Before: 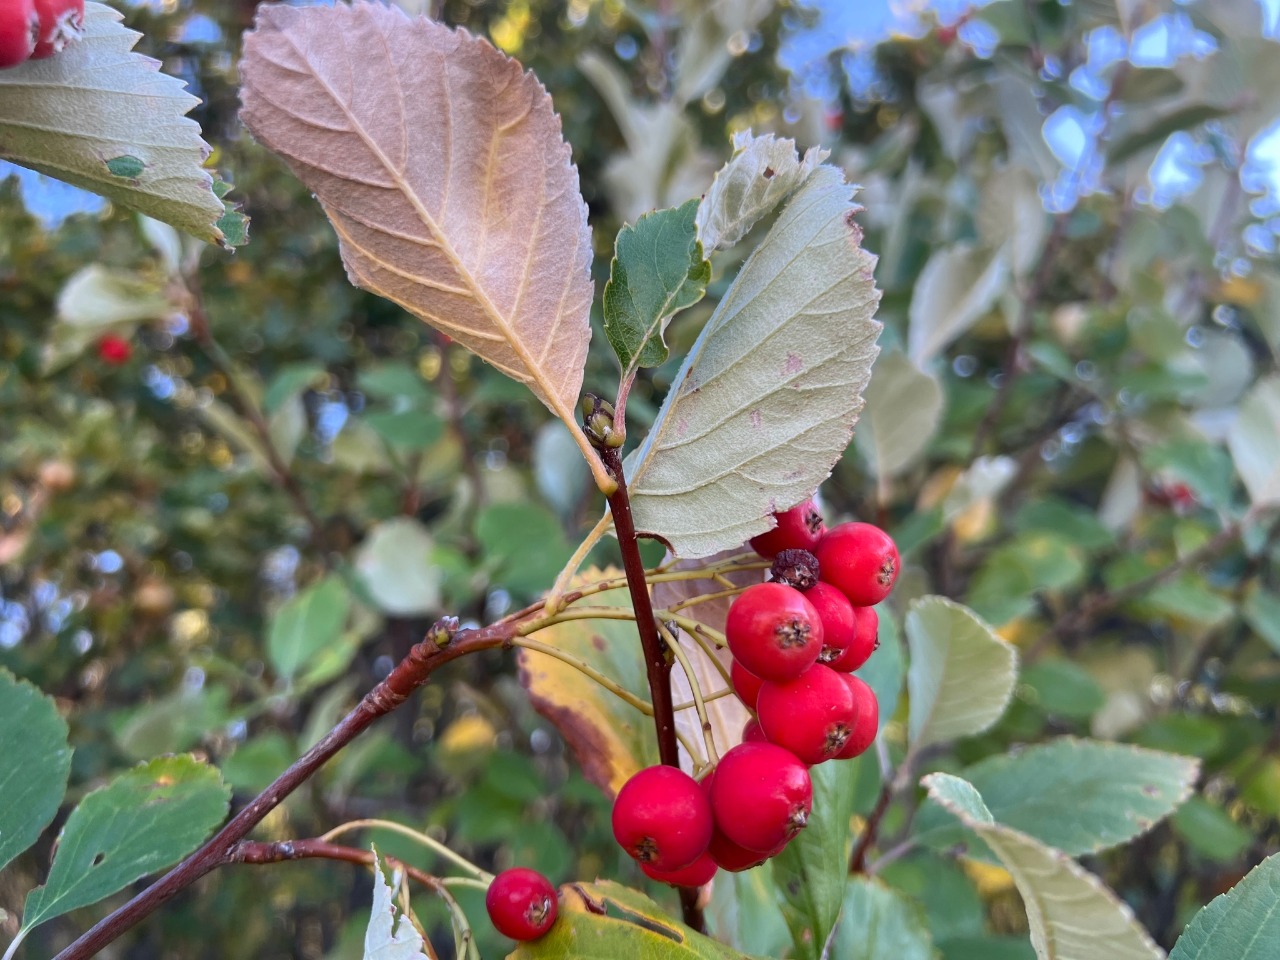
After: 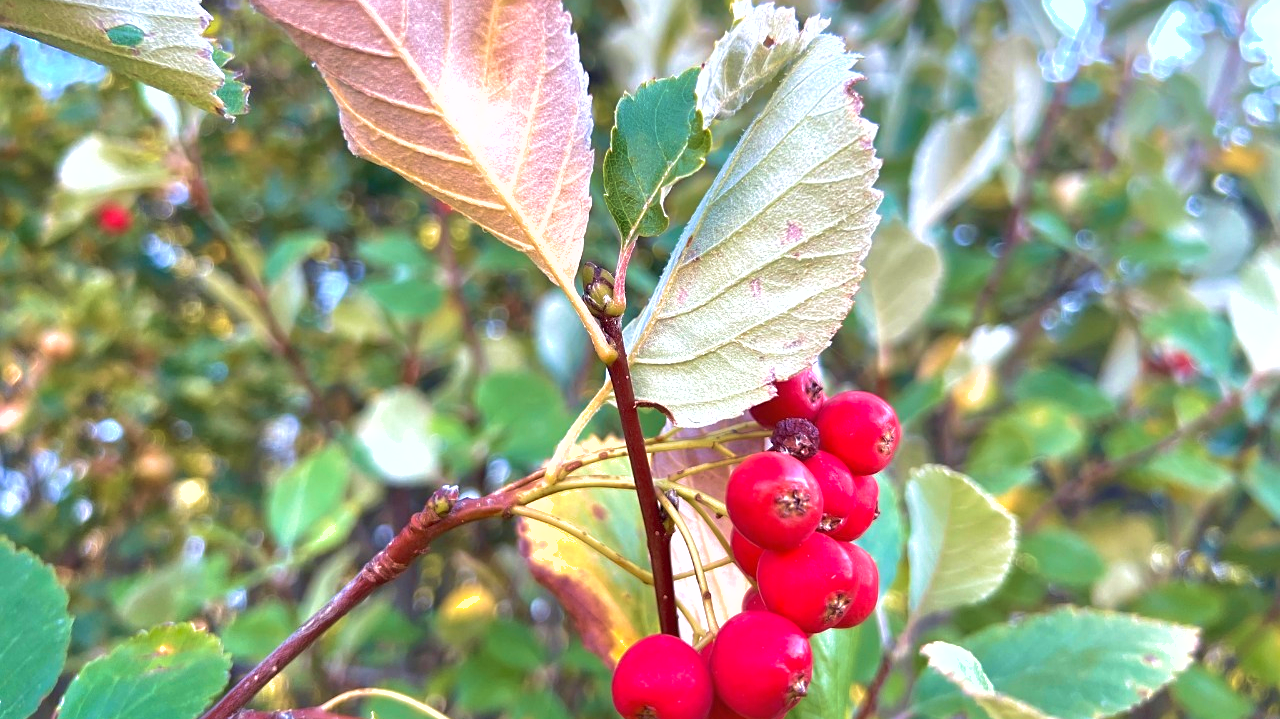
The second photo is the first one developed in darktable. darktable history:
sharpen: amount 0.209
exposure: black level correction 0, exposure 1.001 EV, compensate highlight preservation false
velvia: strength 44.54%
shadows and highlights: on, module defaults
crop: top 13.689%, bottom 11.395%
